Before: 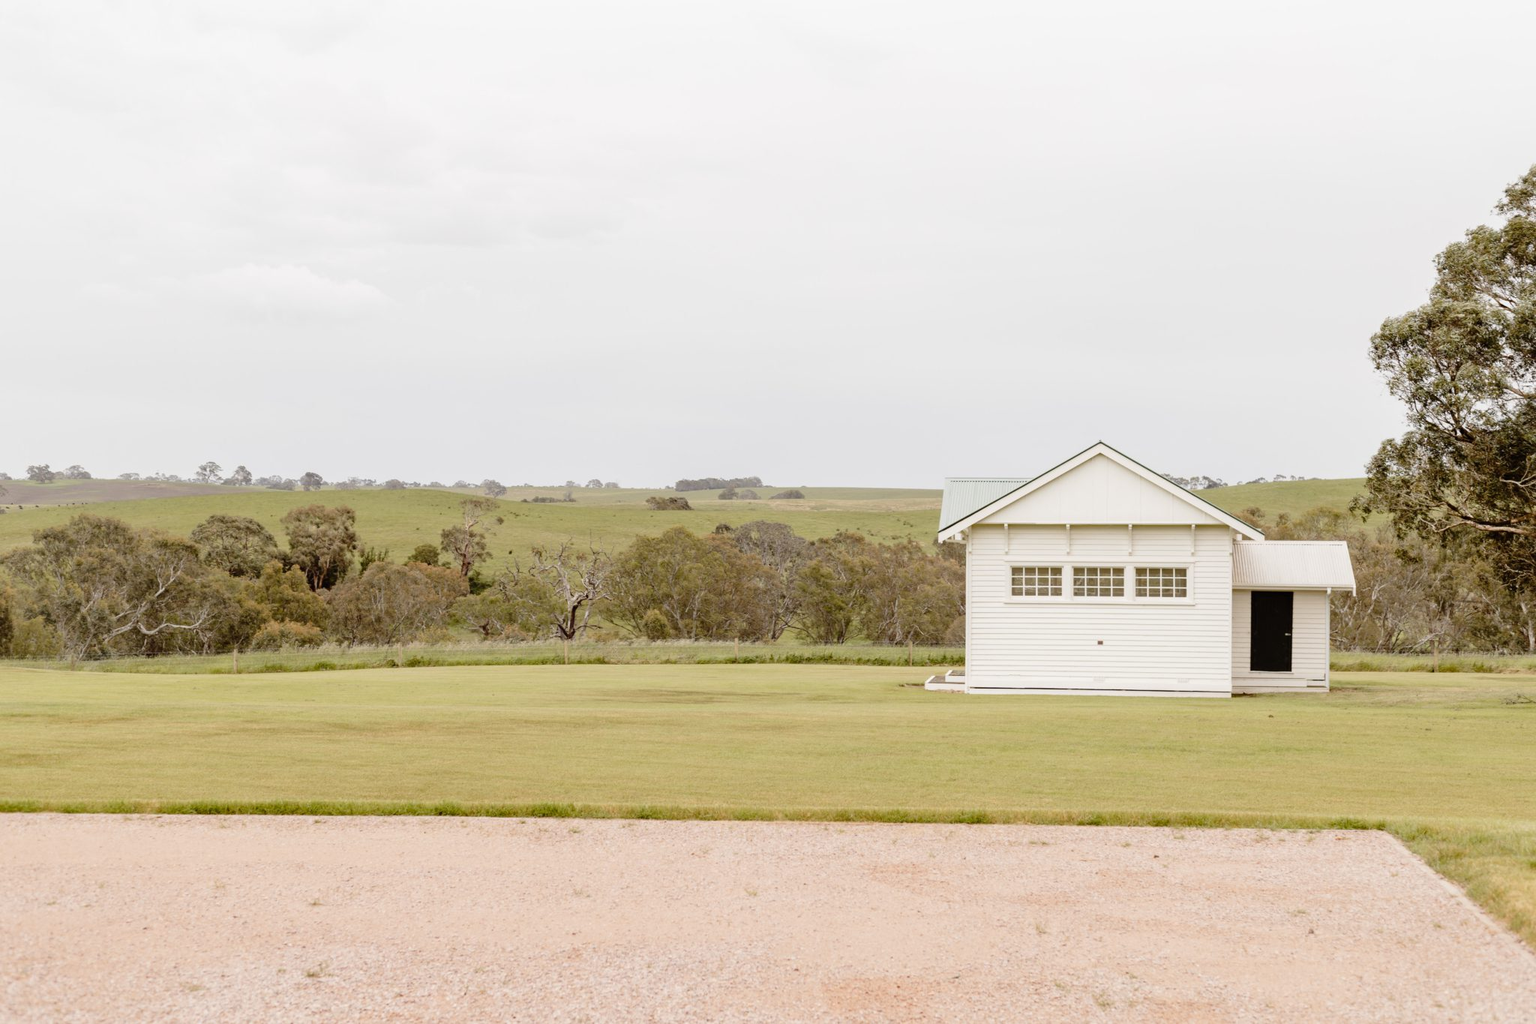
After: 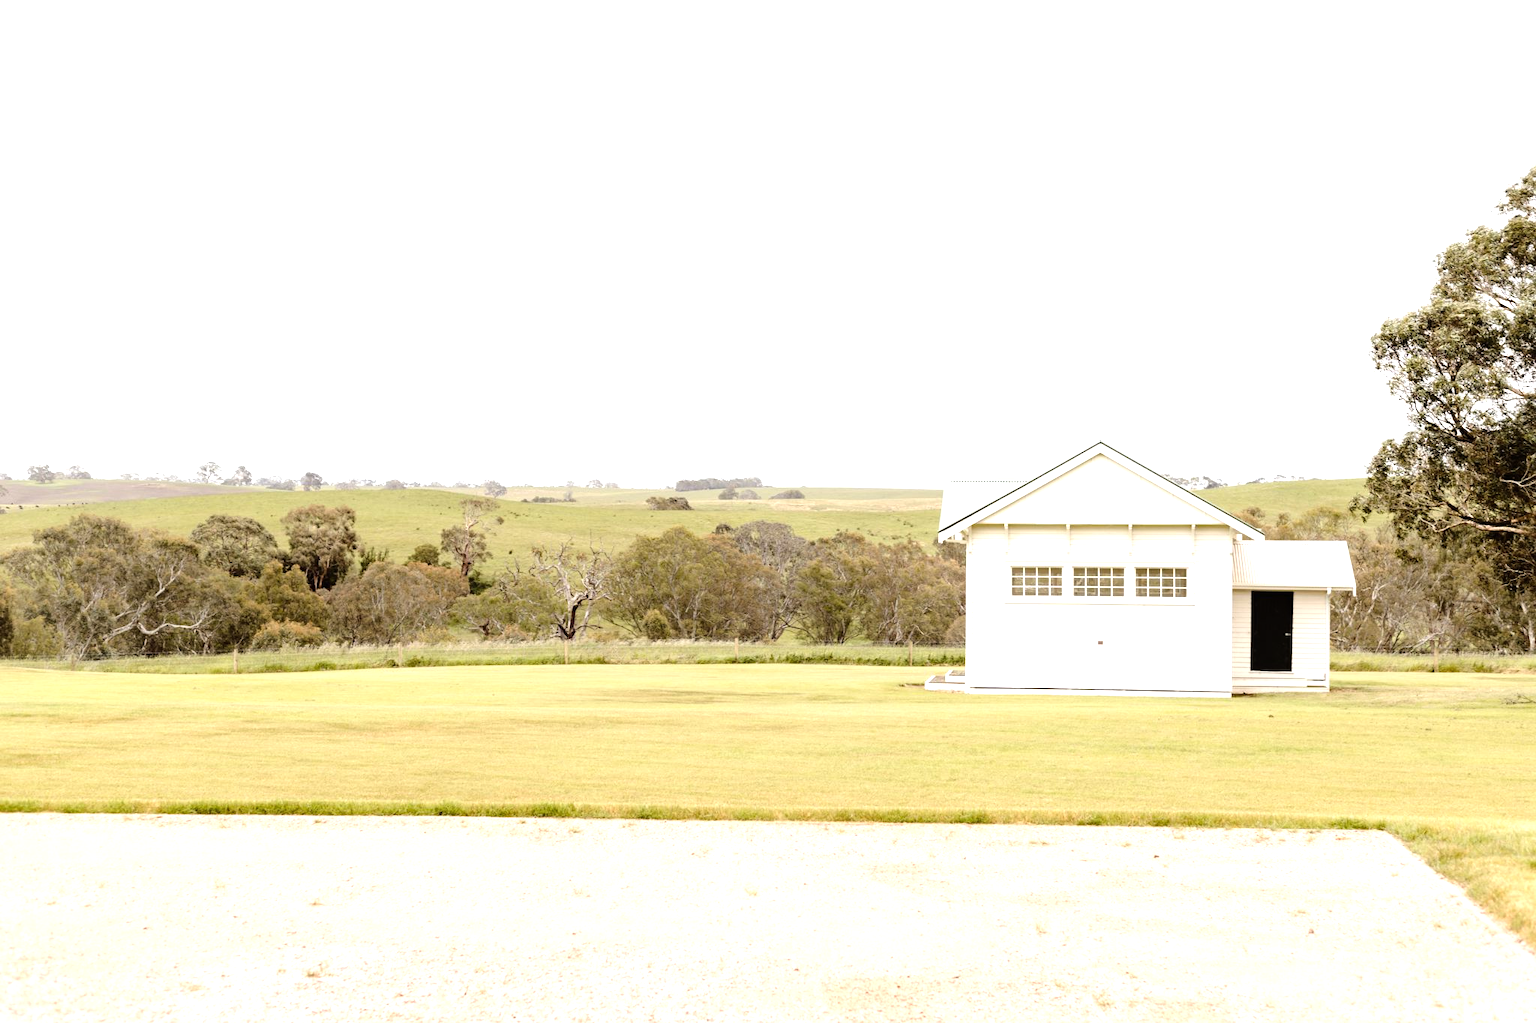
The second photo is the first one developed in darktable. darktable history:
exposure: exposure 0.3 EV, compensate highlight preservation false
tone equalizer: -8 EV -0.756 EV, -7 EV -0.712 EV, -6 EV -0.607 EV, -5 EV -0.41 EV, -3 EV 0.383 EV, -2 EV 0.6 EV, -1 EV 0.674 EV, +0 EV 0.762 EV, smoothing diameter 2.23%, edges refinement/feathering 18.64, mask exposure compensation -1.57 EV, filter diffusion 5
